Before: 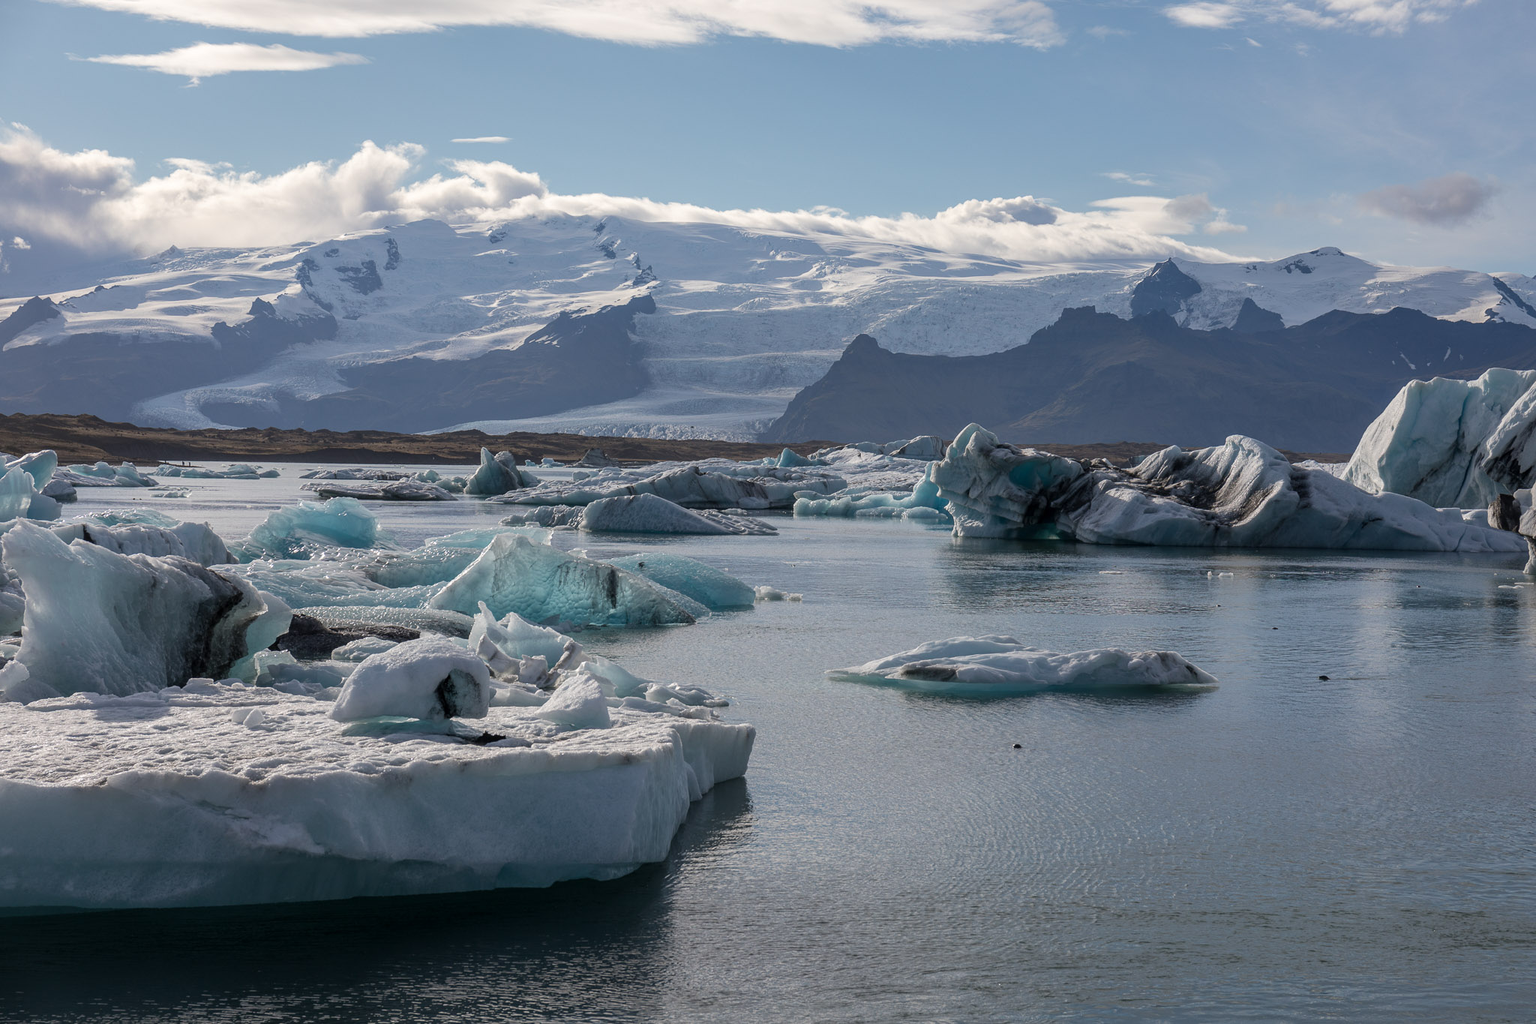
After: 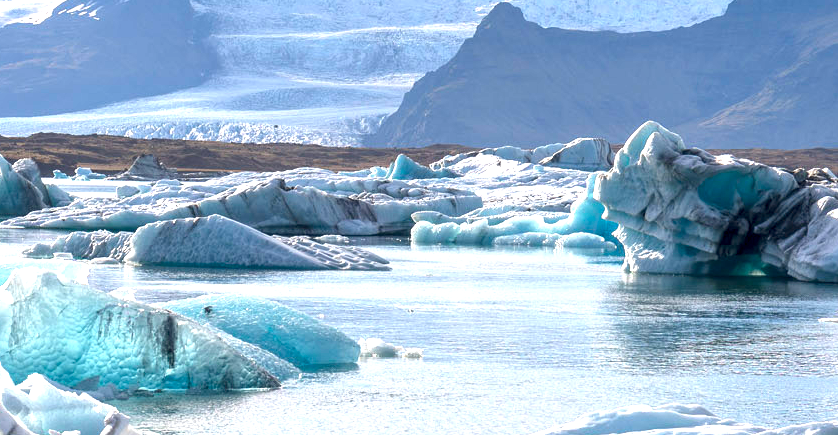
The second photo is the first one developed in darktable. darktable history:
local contrast: highlights 107%, shadows 100%, detail 119%, midtone range 0.2
exposure: black level correction 0, exposure 1.535 EV, compensate highlight preservation false
color balance rgb: power › hue 214.55°, global offset › chroma 0.093%, global offset › hue 254.23°, linear chroma grading › global chroma 15.582%, perceptual saturation grading › global saturation 8.171%, perceptual saturation grading › shadows 3.567%, global vibrance 20%
crop: left 31.609%, top 32.482%, right 27.464%, bottom 35.641%
tone equalizer: edges refinement/feathering 500, mask exposure compensation -1.57 EV, preserve details no
